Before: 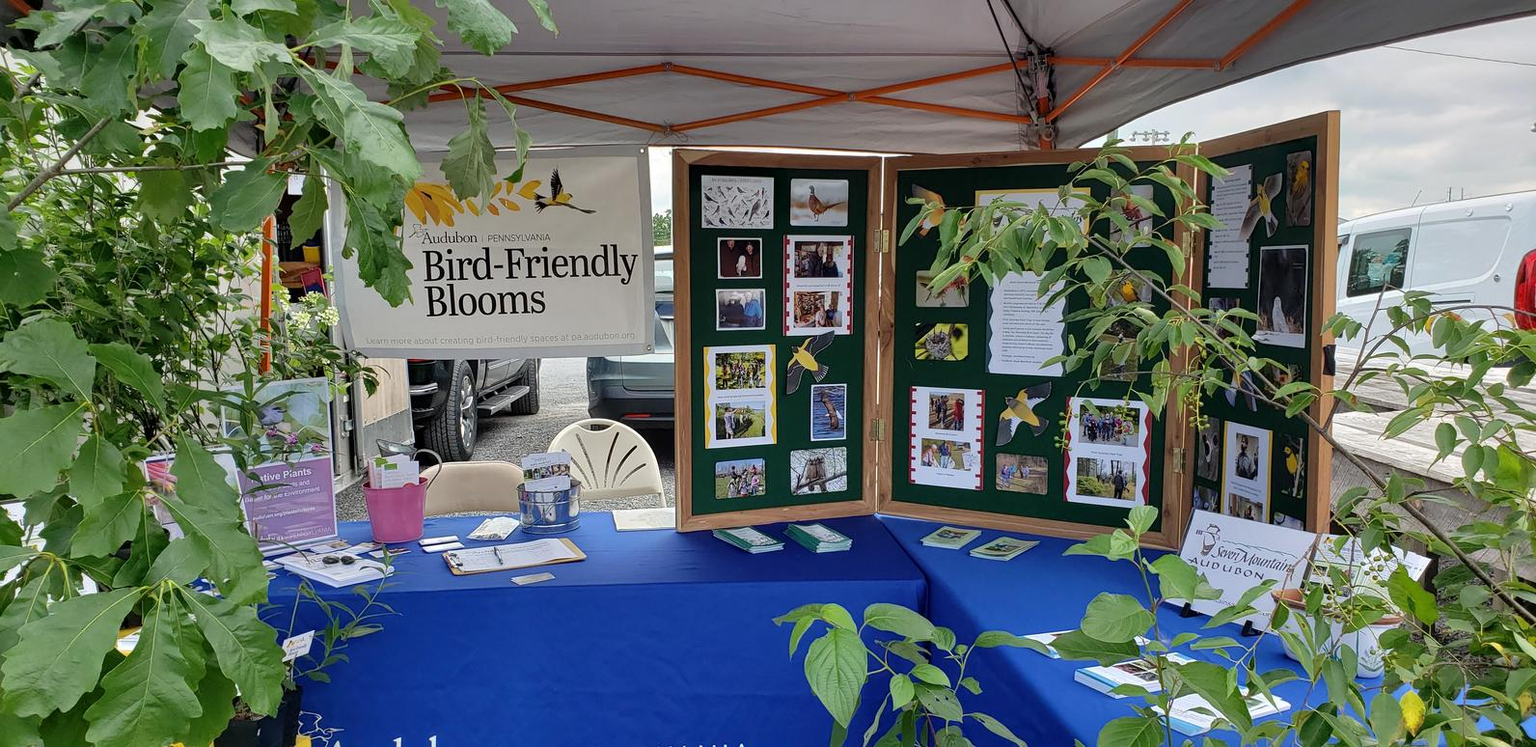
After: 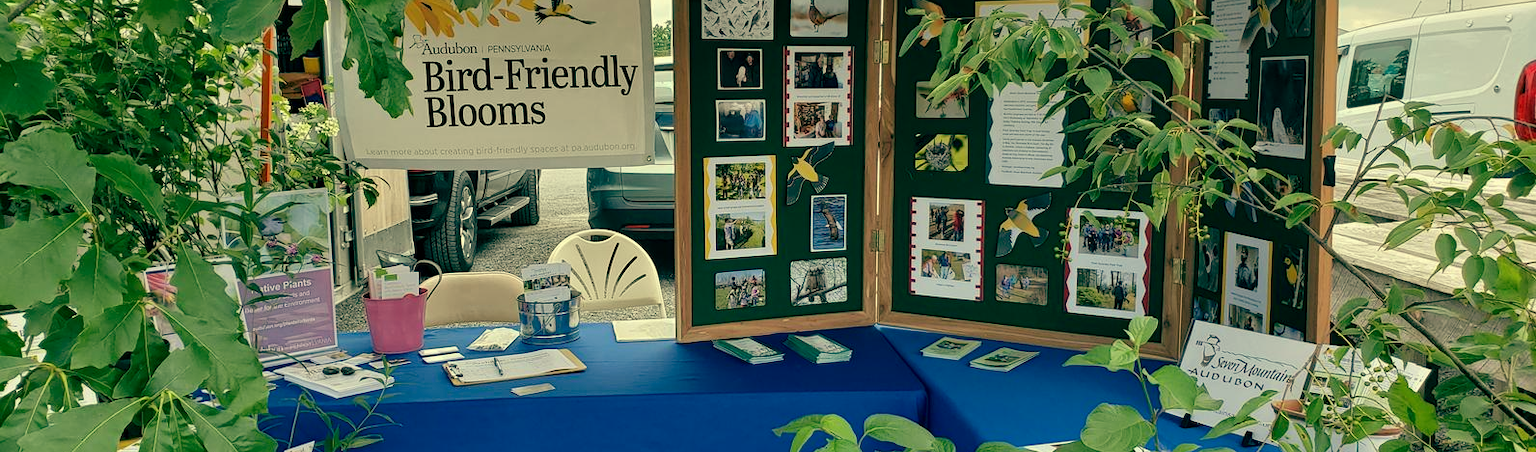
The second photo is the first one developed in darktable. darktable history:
color balance: mode lift, gamma, gain (sRGB), lift [1, 0.69, 1, 1], gamma [1, 1.482, 1, 1], gain [1, 1, 1, 0.802]
crop and rotate: top 25.357%, bottom 13.942%
